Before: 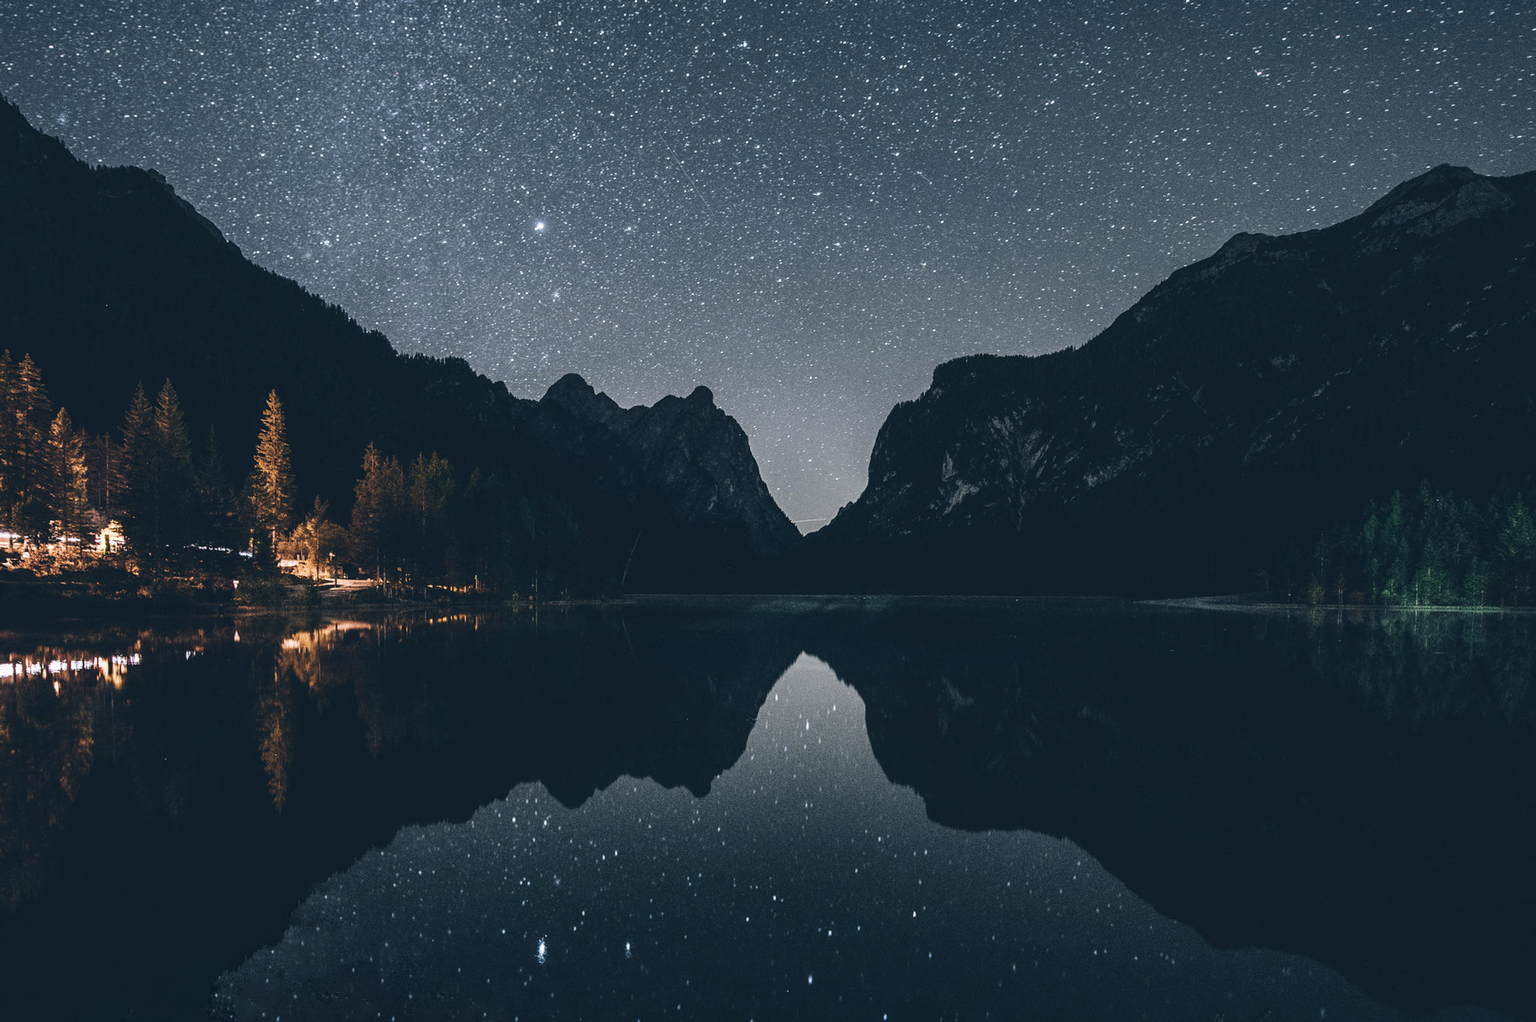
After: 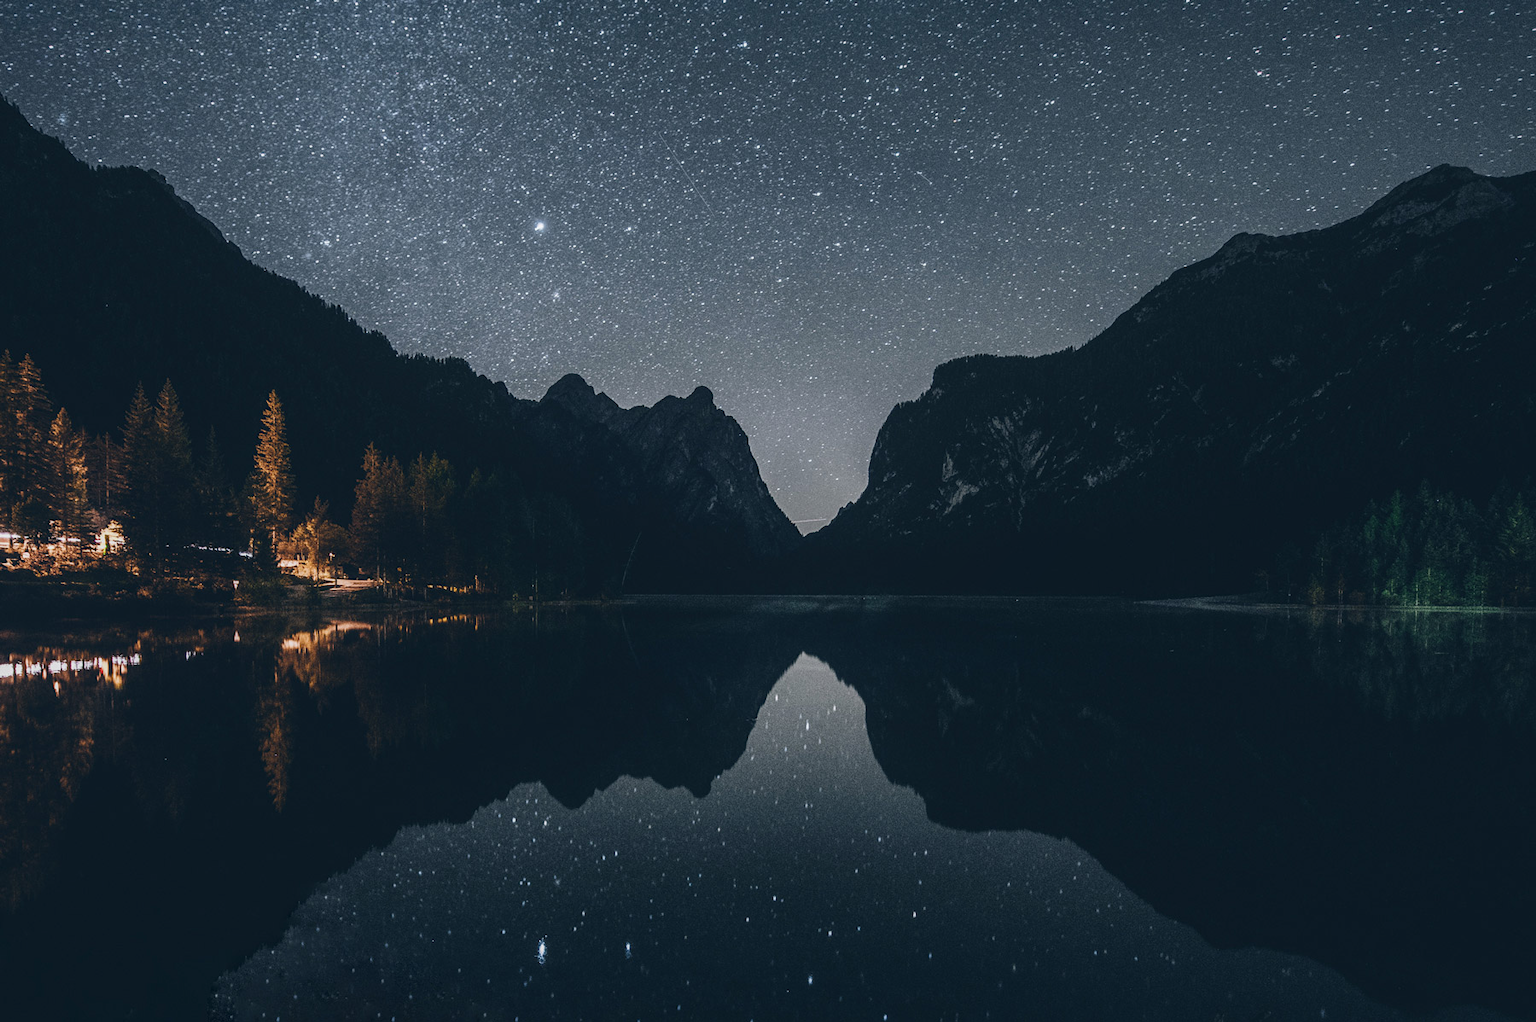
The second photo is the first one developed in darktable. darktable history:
exposure: exposure -0.11 EV, compensate exposure bias true, compensate highlight preservation false
local contrast: detail 109%
shadows and highlights: shadows -25.95, highlights 50.47, soften with gaussian
